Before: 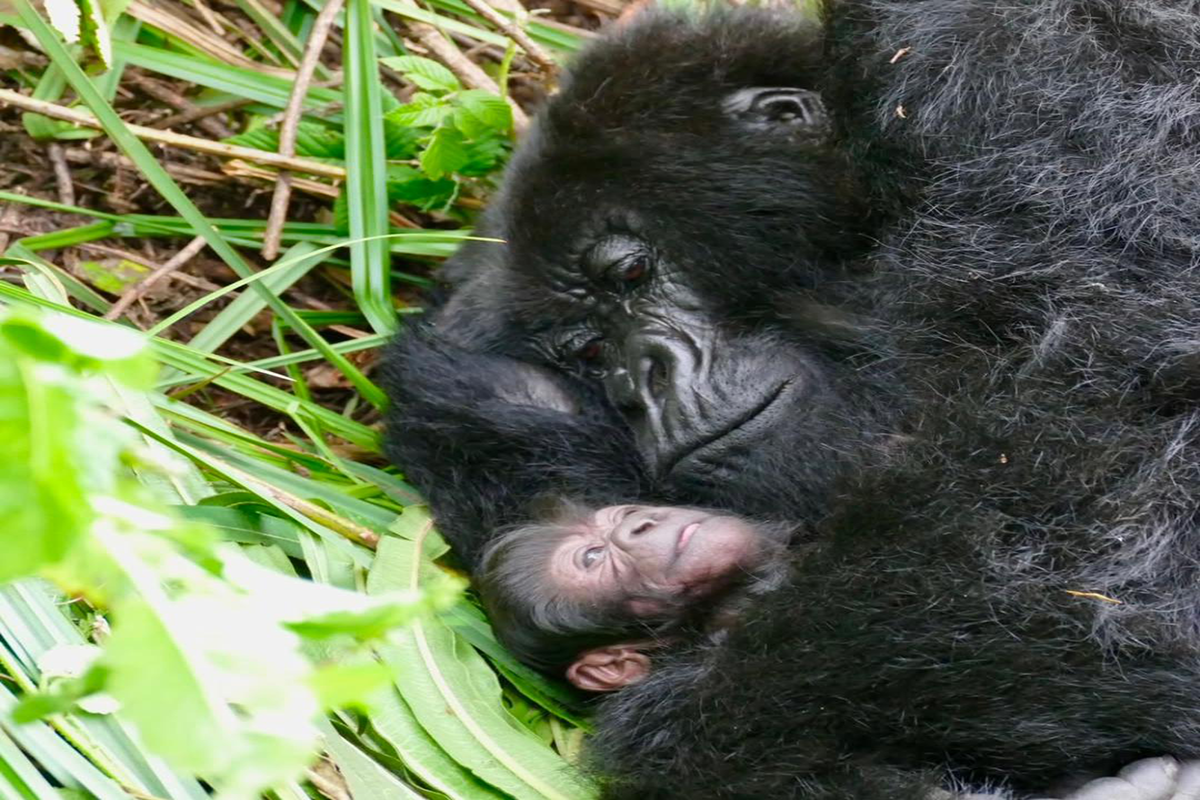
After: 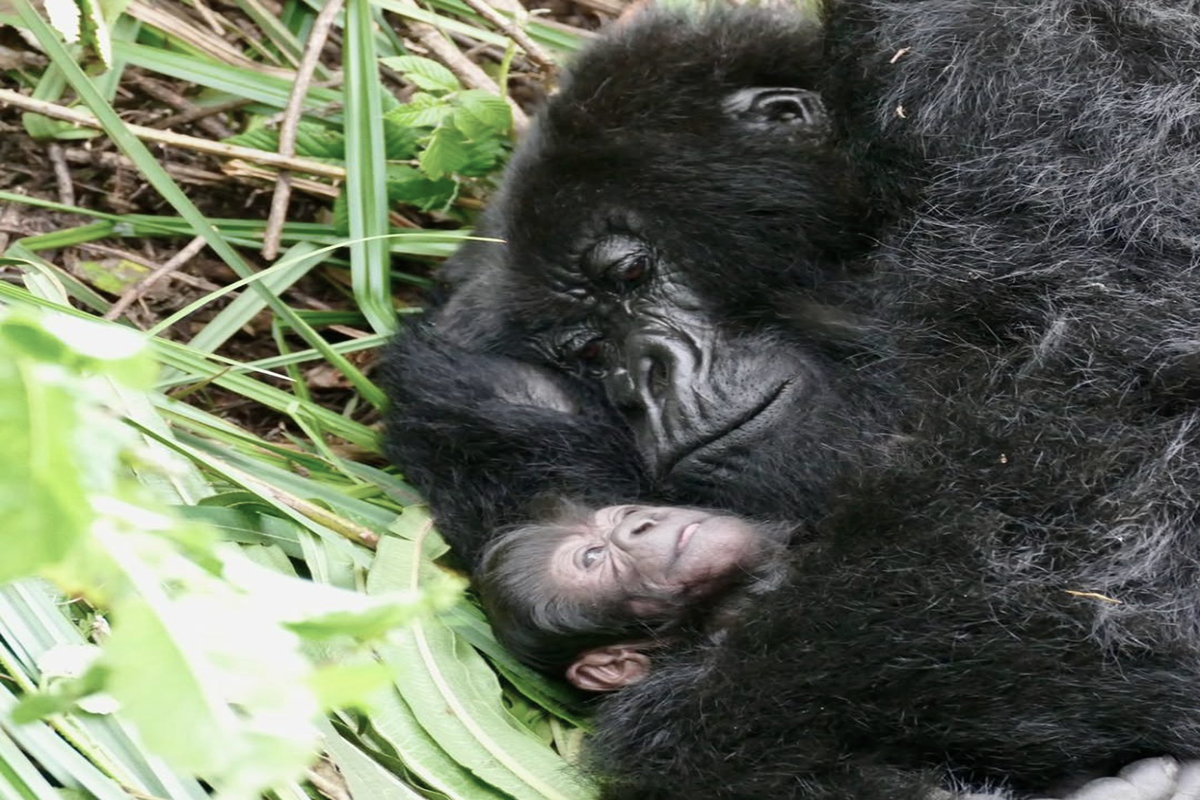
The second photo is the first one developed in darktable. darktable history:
contrast brightness saturation: contrast 0.098, saturation -0.36
